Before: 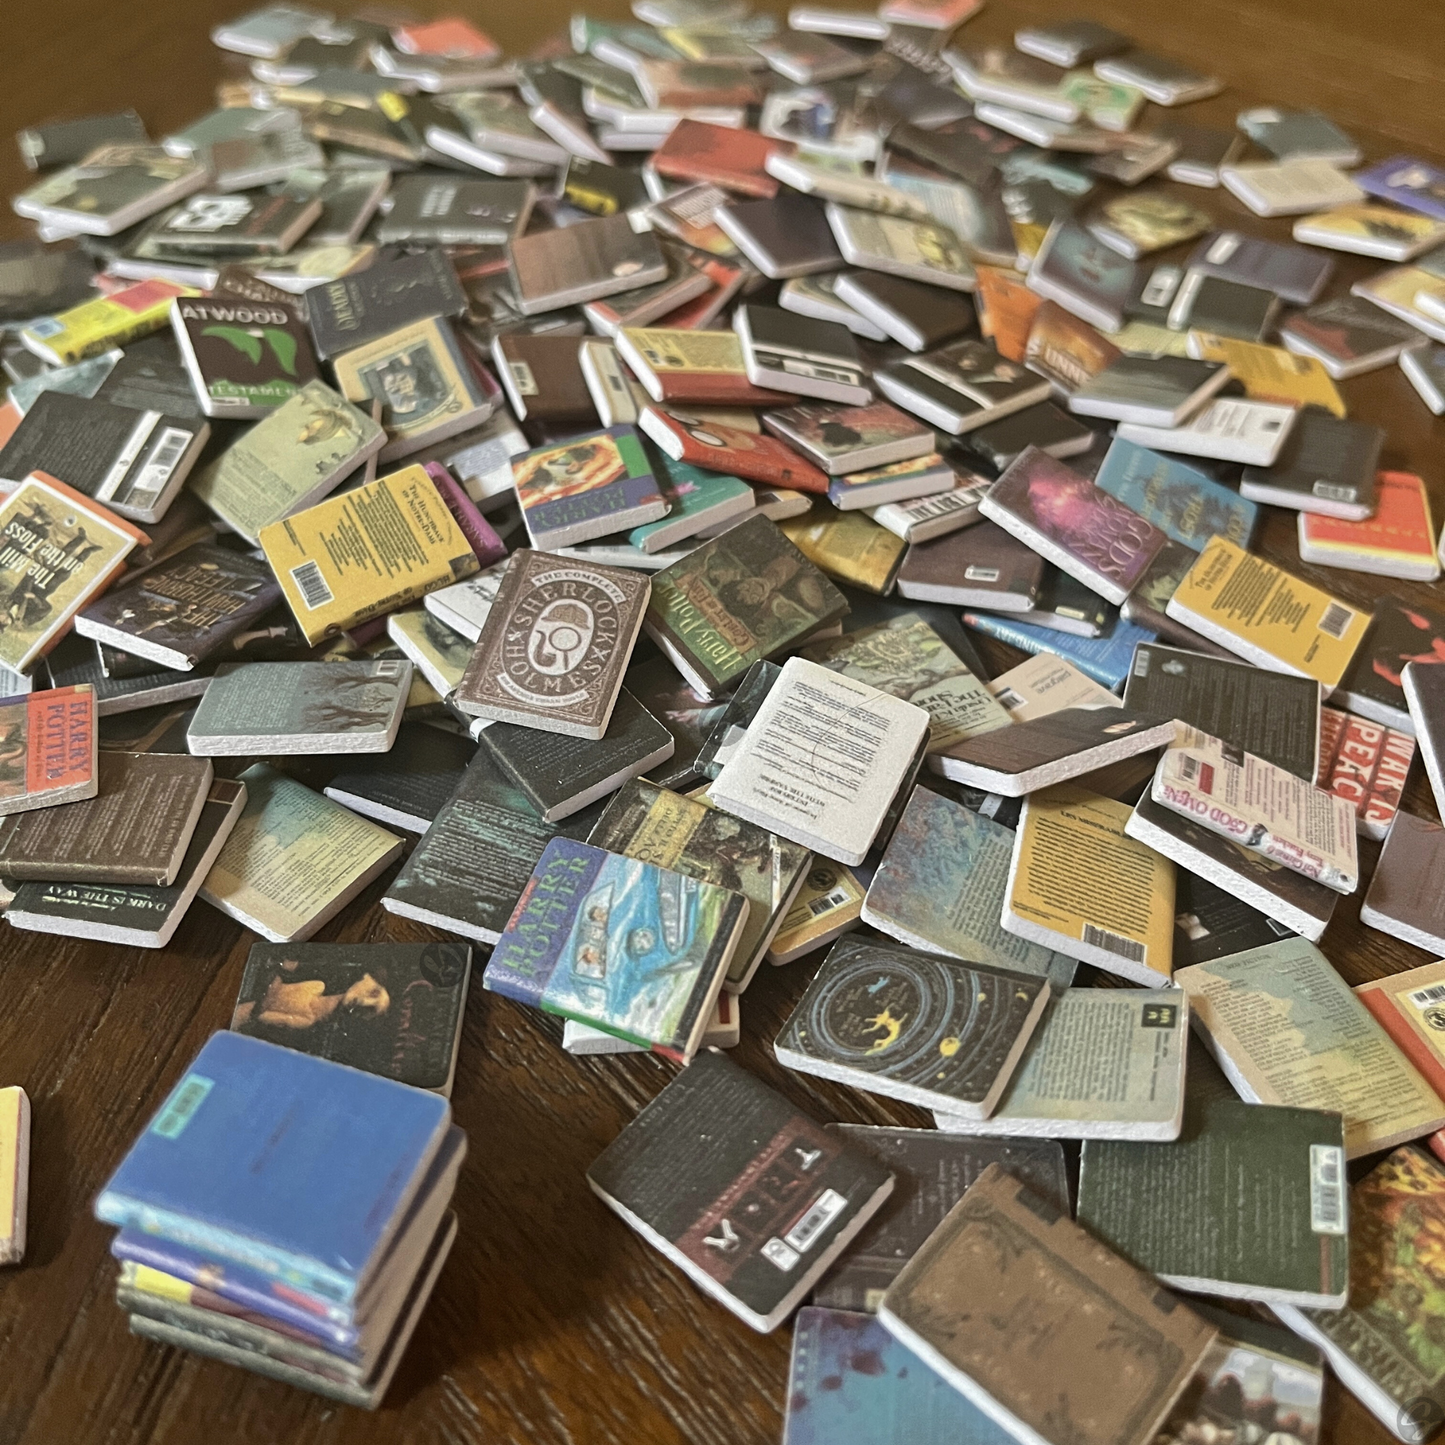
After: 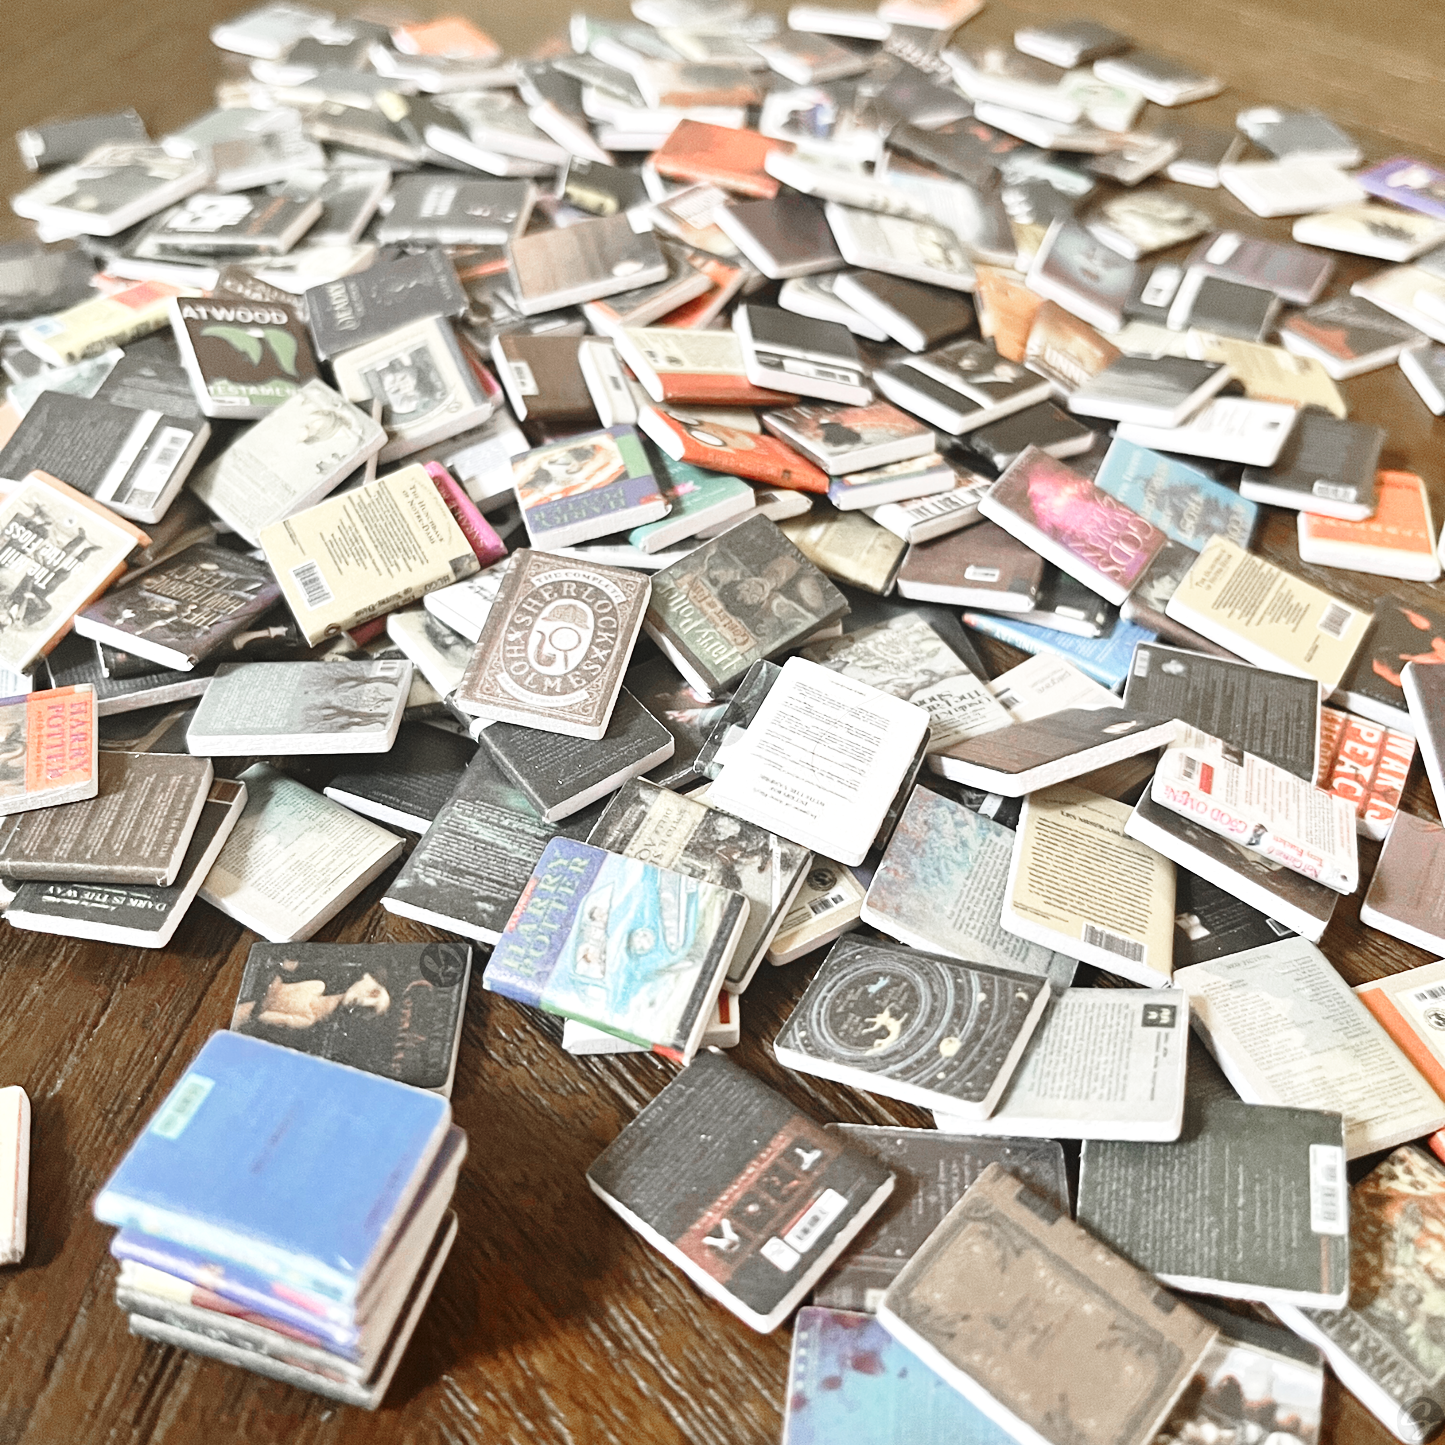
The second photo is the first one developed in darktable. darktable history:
base curve: curves: ch0 [(0, 0) (0.028, 0.03) (0.121, 0.232) (0.46, 0.748) (0.859, 0.968) (1, 1)], preserve colors none
color zones: curves: ch1 [(0, 0.708) (0.088, 0.648) (0.245, 0.187) (0.429, 0.326) (0.571, 0.498) (0.714, 0.5) (0.857, 0.5) (1, 0.708)]
exposure: black level correction 0, exposure 0.59 EV, compensate exposure bias true, compensate highlight preservation false
